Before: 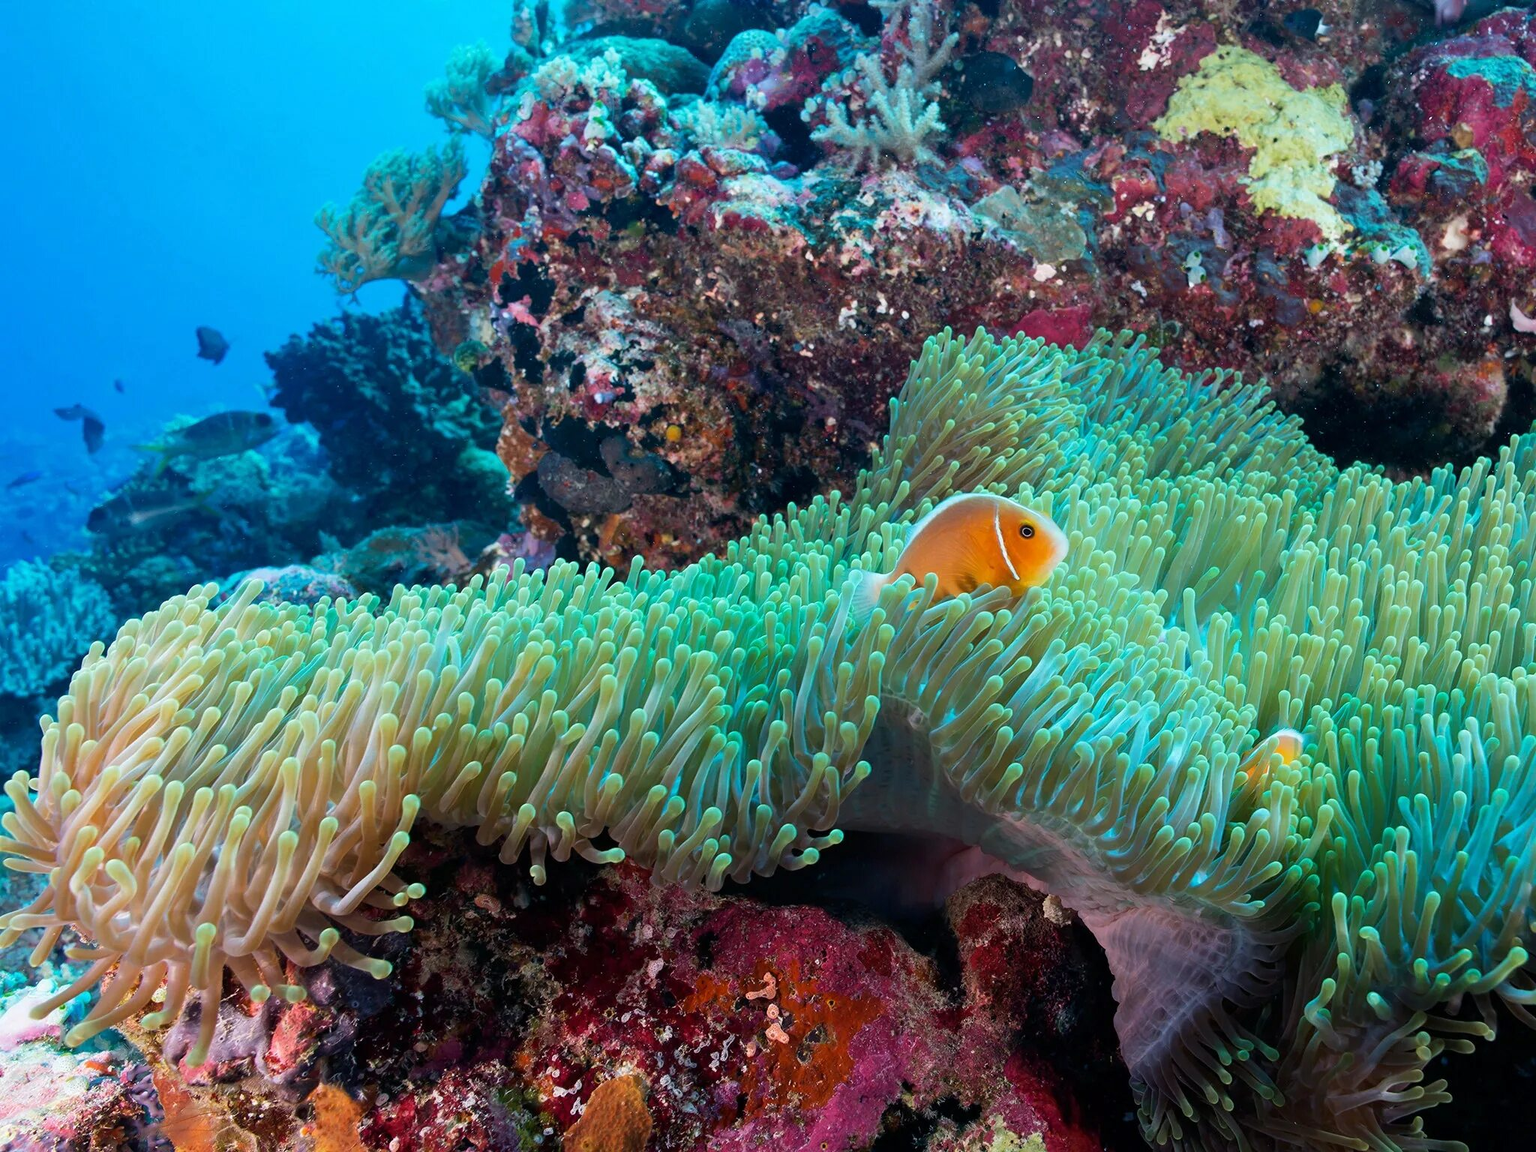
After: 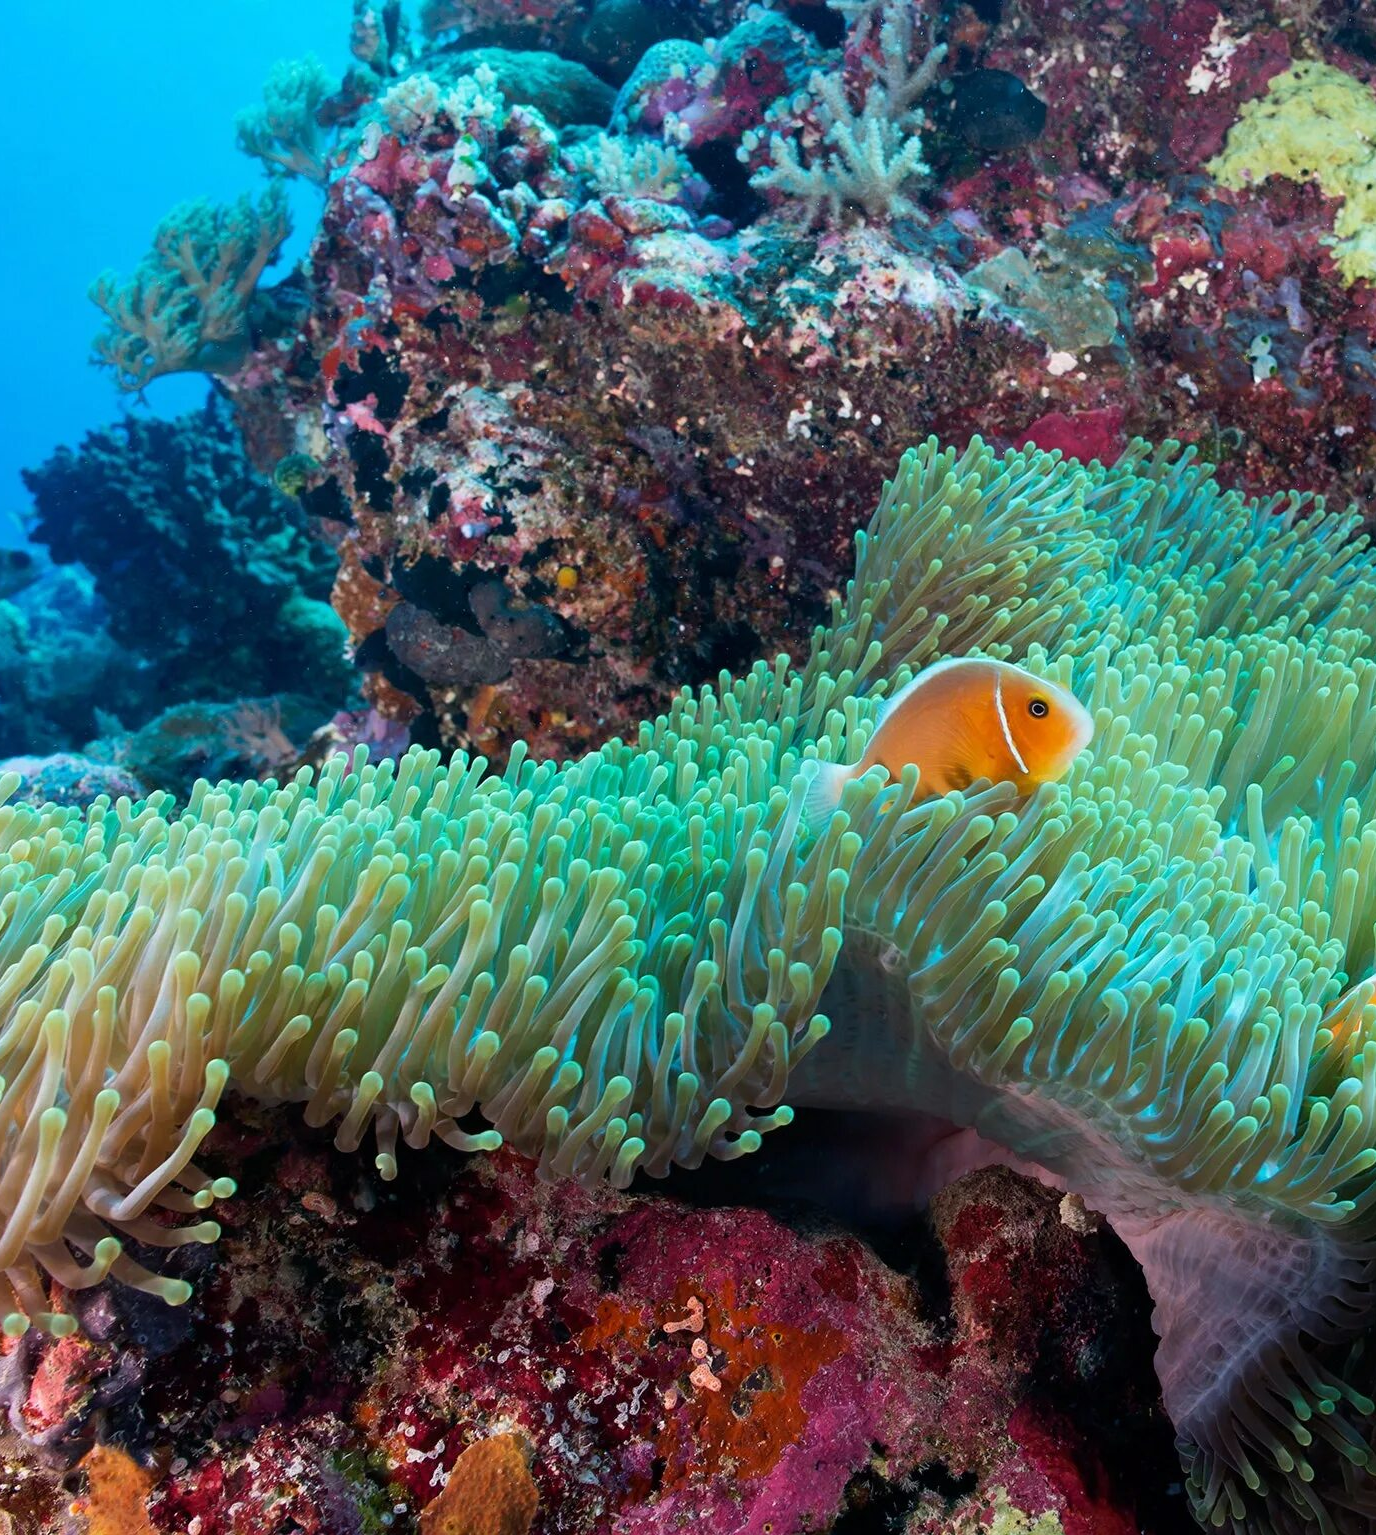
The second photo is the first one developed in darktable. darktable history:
crop and rotate: left 16.176%, right 16.602%
